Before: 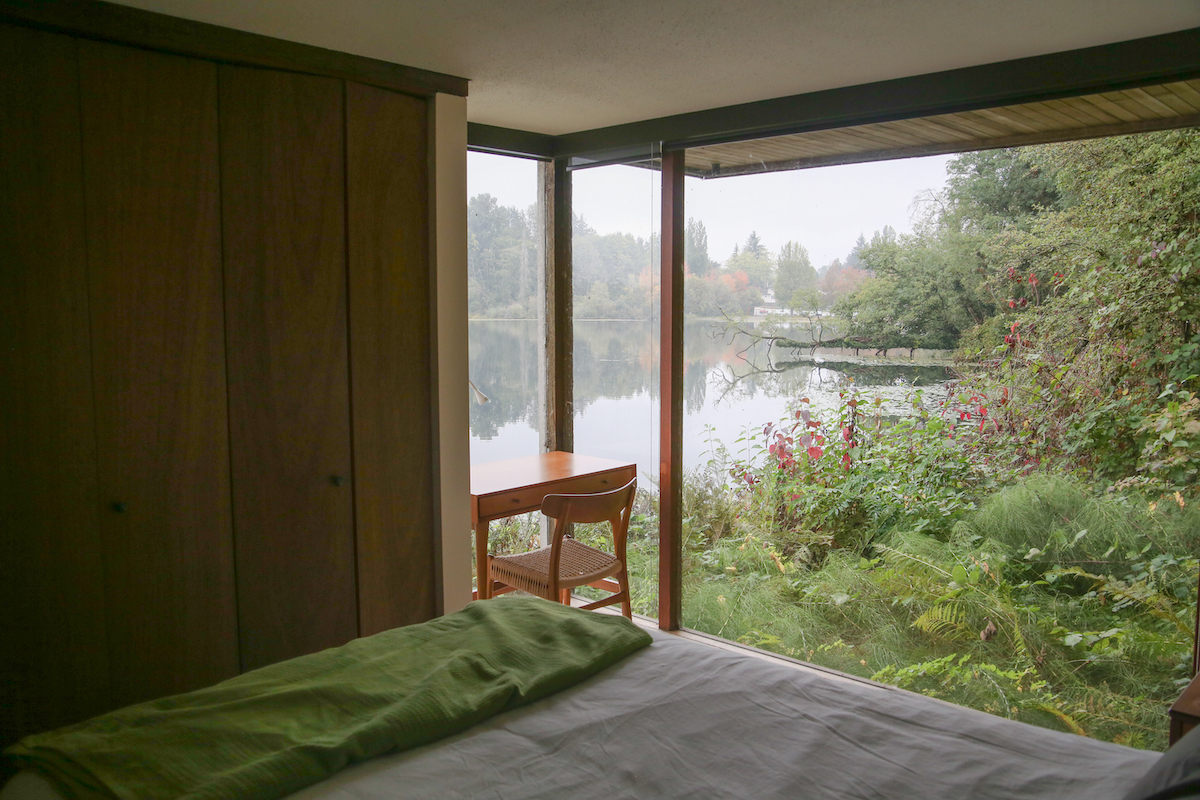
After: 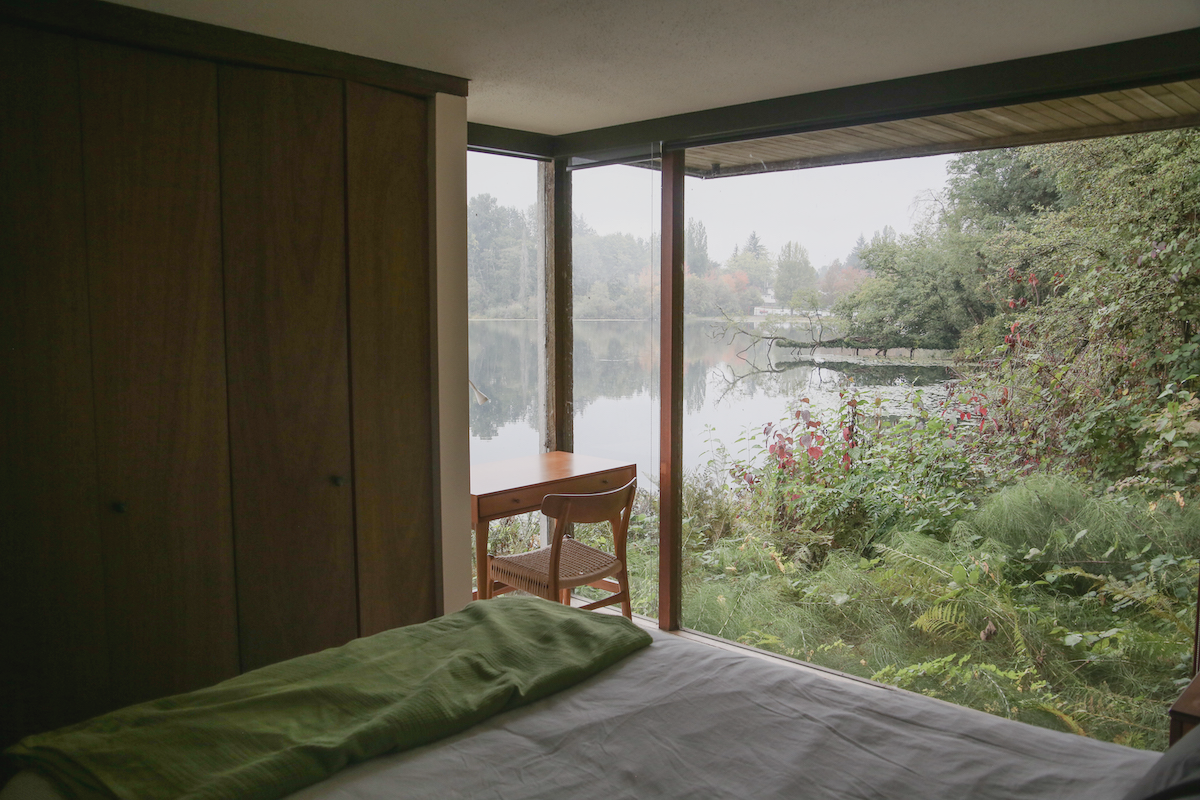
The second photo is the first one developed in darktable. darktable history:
tone curve: curves: ch0 [(0, 0.036) (0.053, 0.068) (0.211, 0.217) (0.519, 0.513) (0.847, 0.82) (0.991, 0.914)]; ch1 [(0, 0) (0.276, 0.206) (0.412, 0.353) (0.482, 0.475) (0.495, 0.5) (0.509, 0.502) (0.563, 0.57) (0.667, 0.672) (0.788, 0.809) (1, 1)]; ch2 [(0, 0) (0.438, 0.456) (0.473, 0.47) (0.503, 0.503) (0.523, 0.528) (0.562, 0.571) (0.612, 0.61) (0.679, 0.72) (1, 1)], preserve colors none
contrast brightness saturation: contrast 0.062, brightness -0.01, saturation -0.219
